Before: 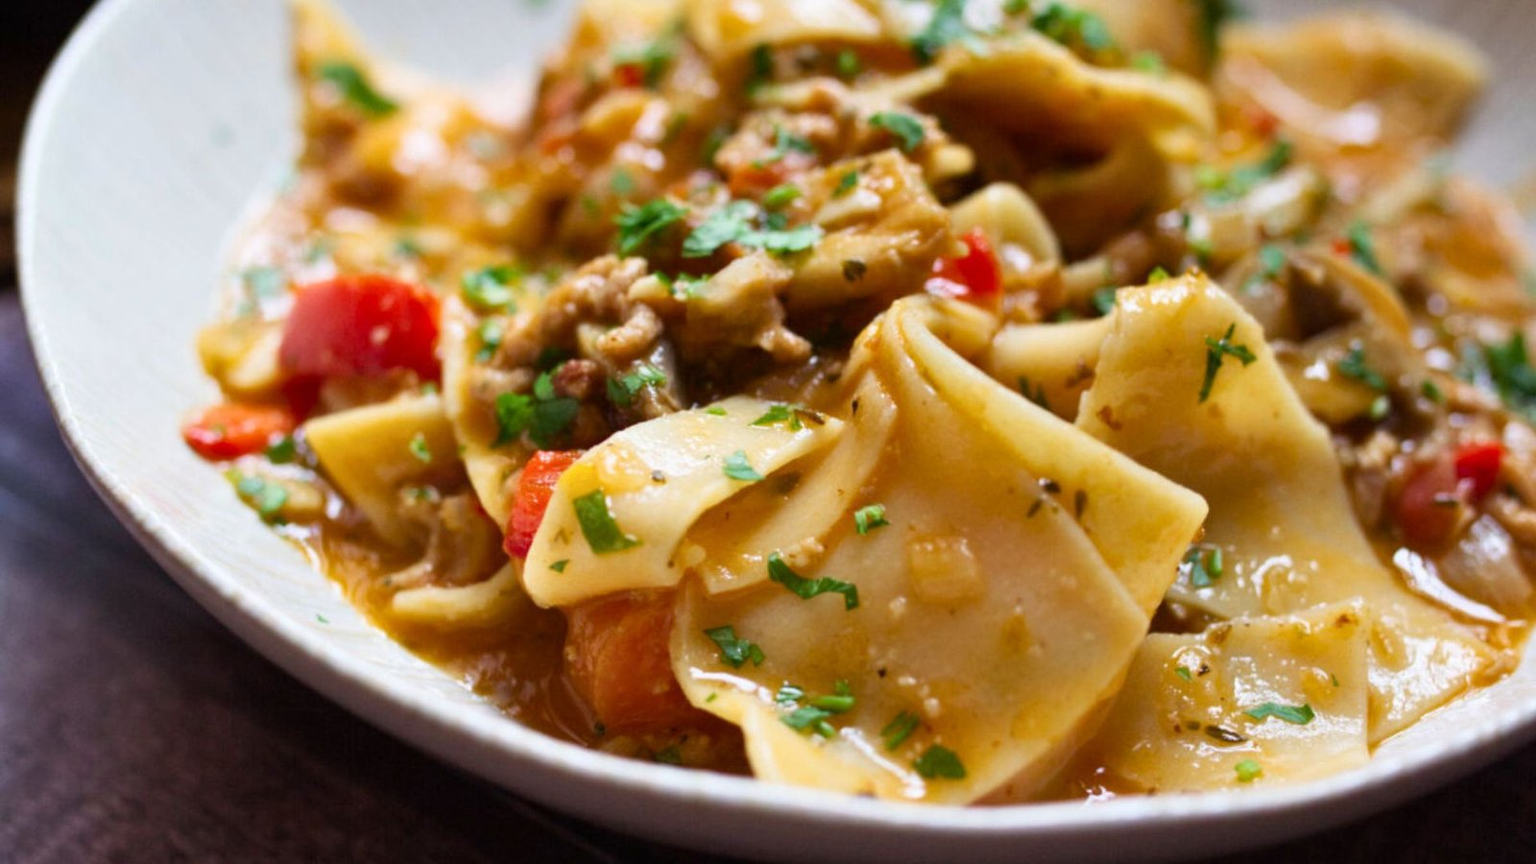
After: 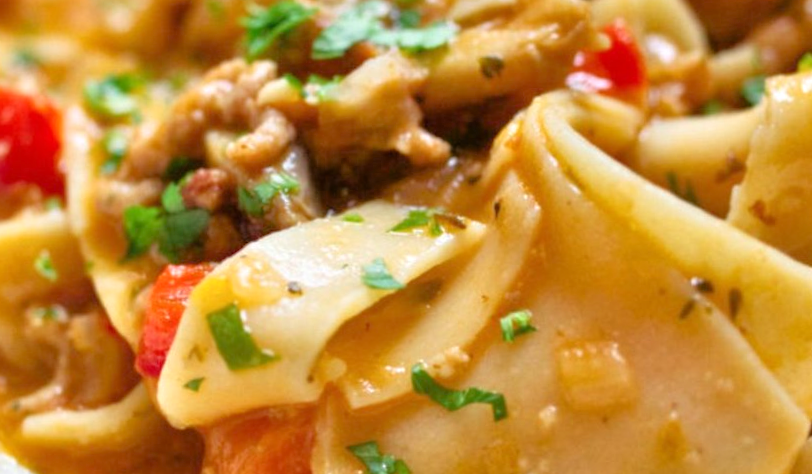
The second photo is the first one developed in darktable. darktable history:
rotate and perspective: rotation -1.75°, automatic cropping off
tone equalizer: -7 EV 0.15 EV, -6 EV 0.6 EV, -5 EV 1.15 EV, -4 EV 1.33 EV, -3 EV 1.15 EV, -2 EV 0.6 EV, -1 EV 0.15 EV, mask exposure compensation -0.5 EV
crop: left 25%, top 25%, right 25%, bottom 25%
